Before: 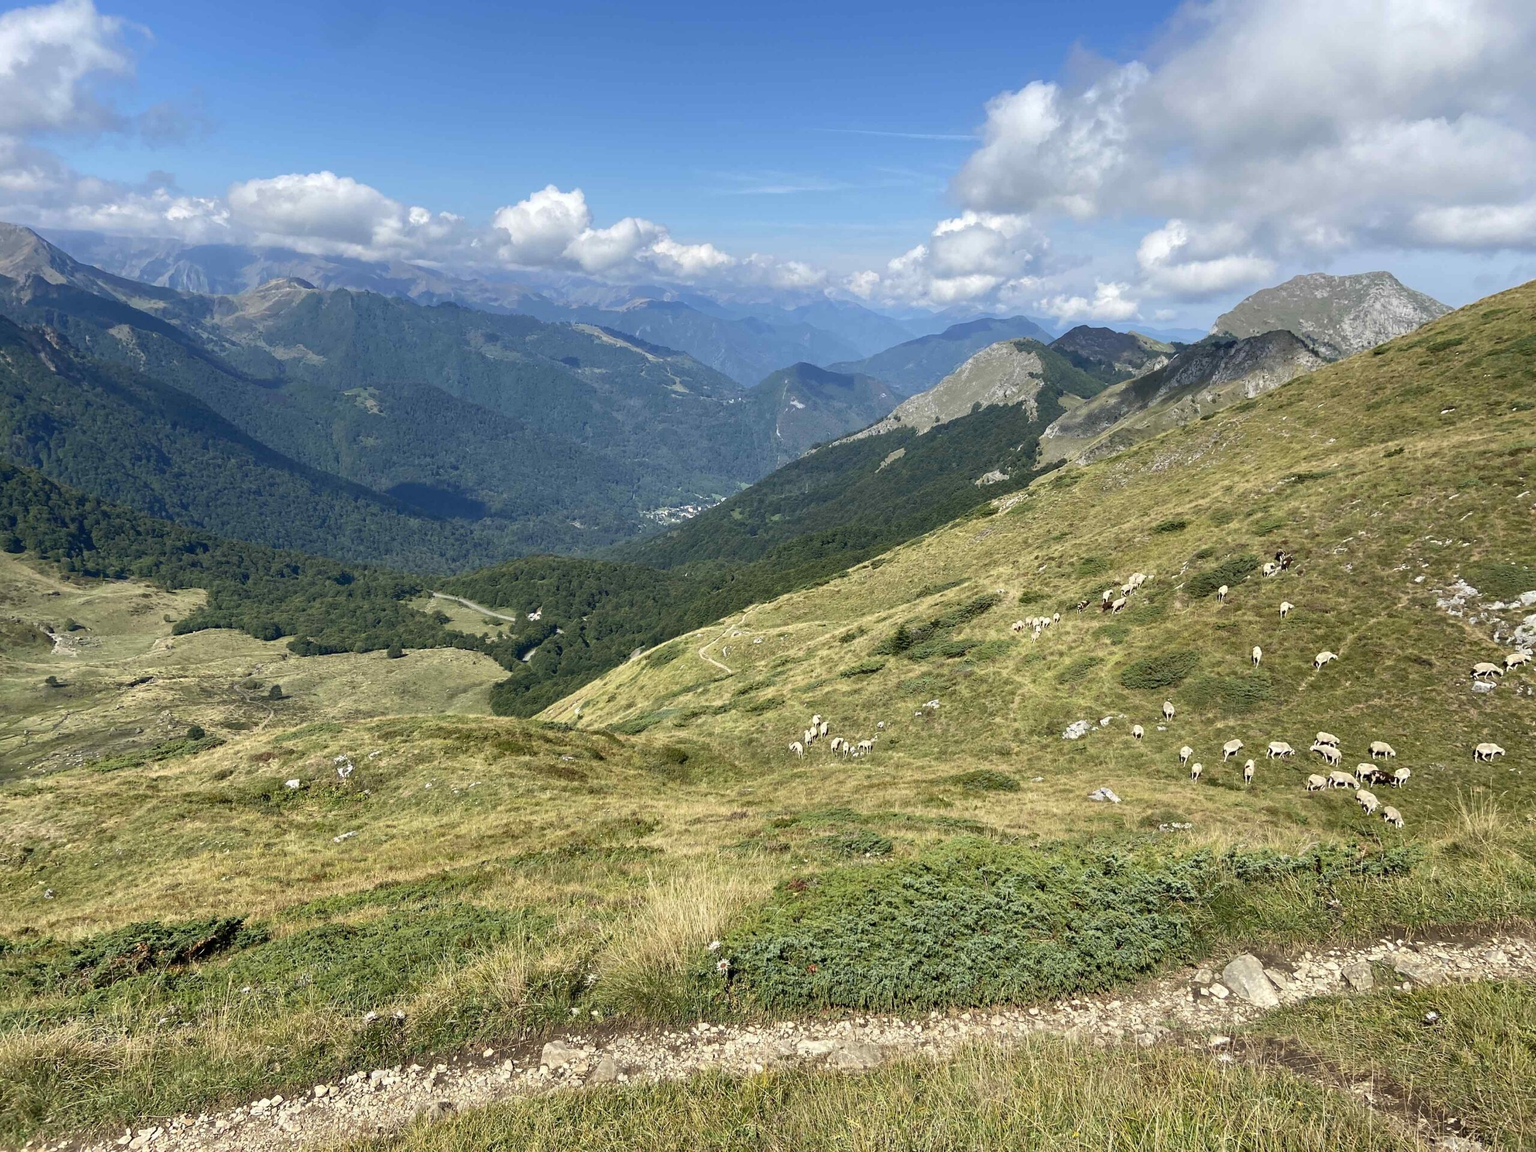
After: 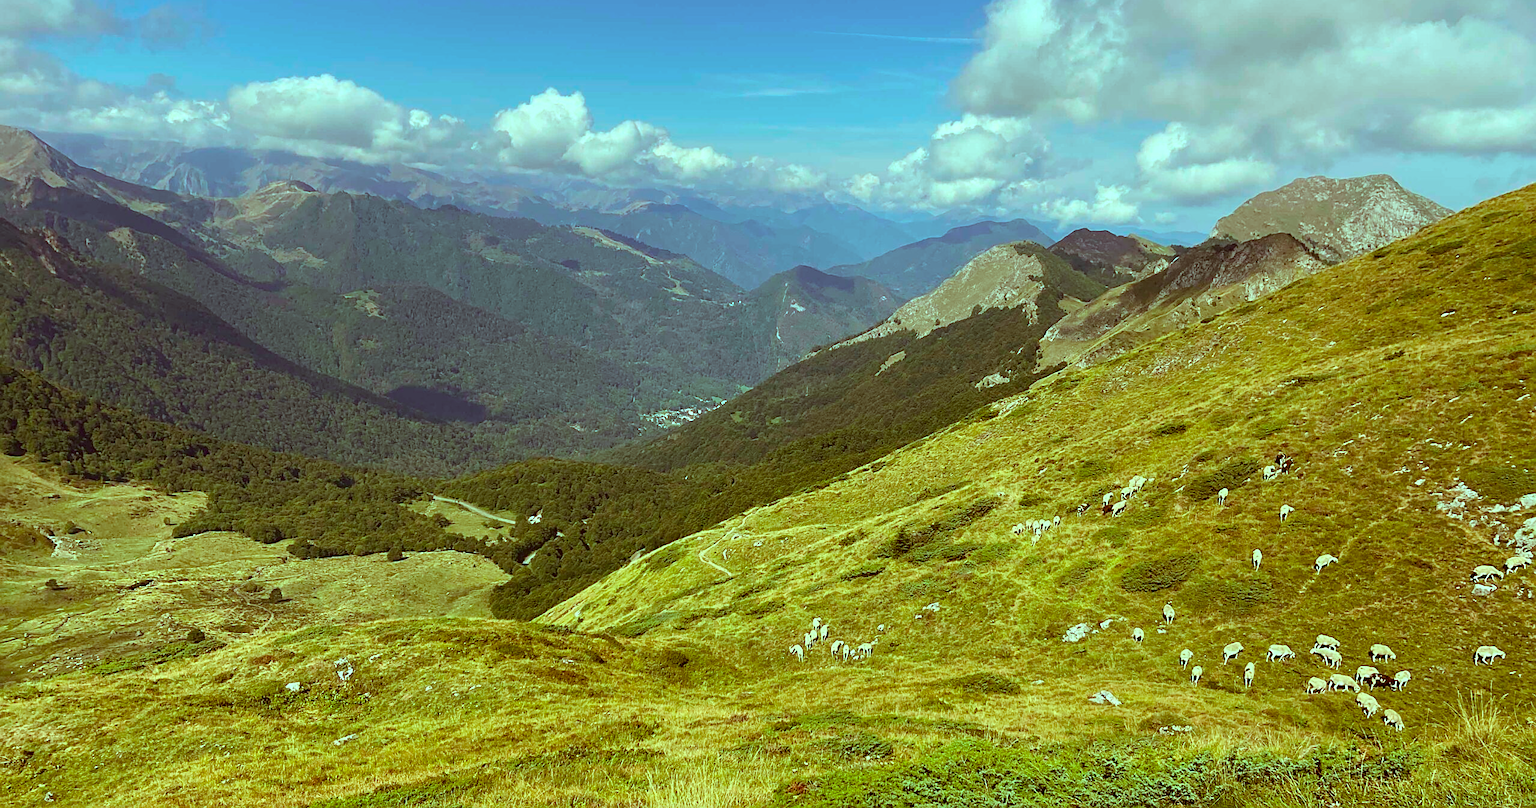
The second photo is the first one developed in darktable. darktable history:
color correction: highlights a* -6.14, highlights b* 9.62, shadows a* 10.55, shadows b* 23.32
color balance rgb: power › chroma 1.071%, power › hue 28.7°, highlights gain › chroma 4.039%, highlights gain › hue 201.7°, perceptual saturation grading › global saturation 25.434%
sharpen: on, module defaults
crop and rotate: top 8.488%, bottom 21.289%
